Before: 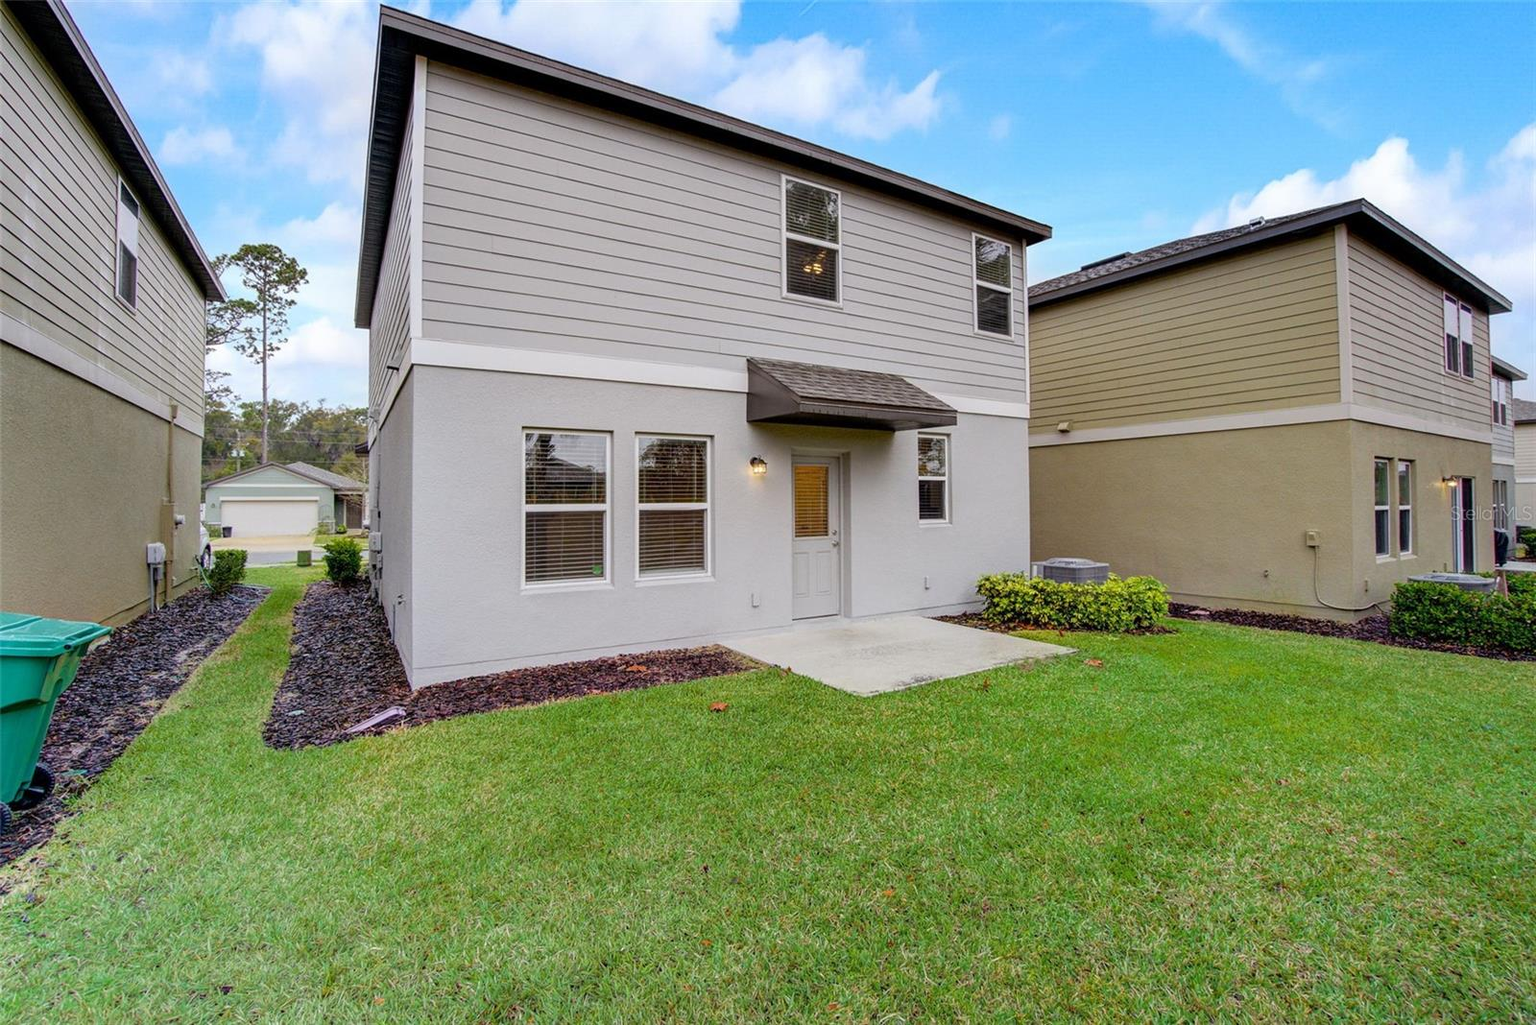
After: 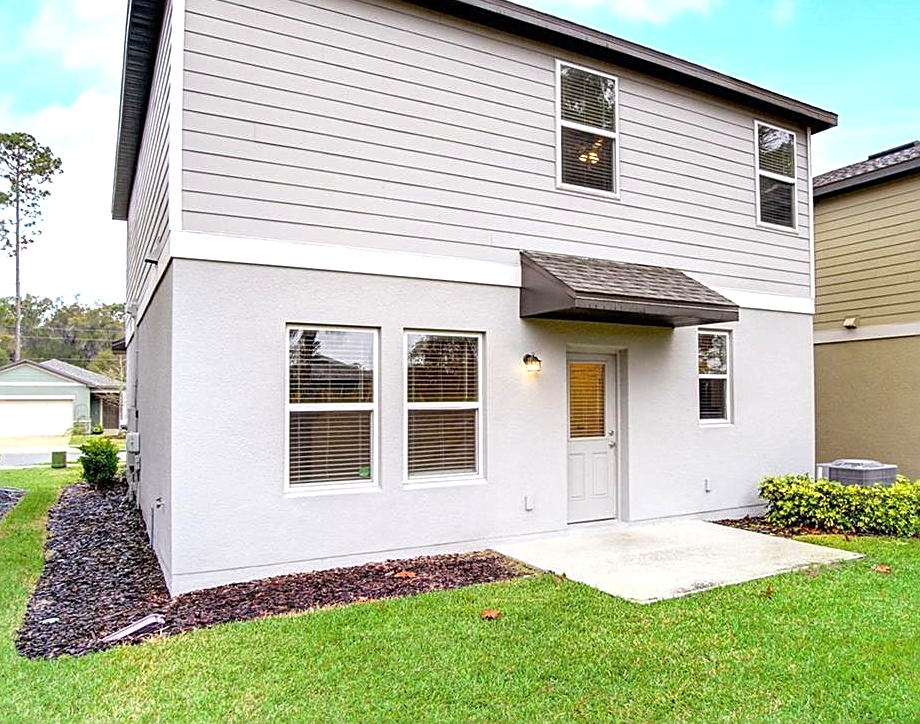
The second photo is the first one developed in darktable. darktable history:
exposure: exposure 0.778 EV, compensate highlight preservation false
crop: left 16.183%, top 11.433%, right 26.278%, bottom 20.772%
sharpen: on, module defaults
